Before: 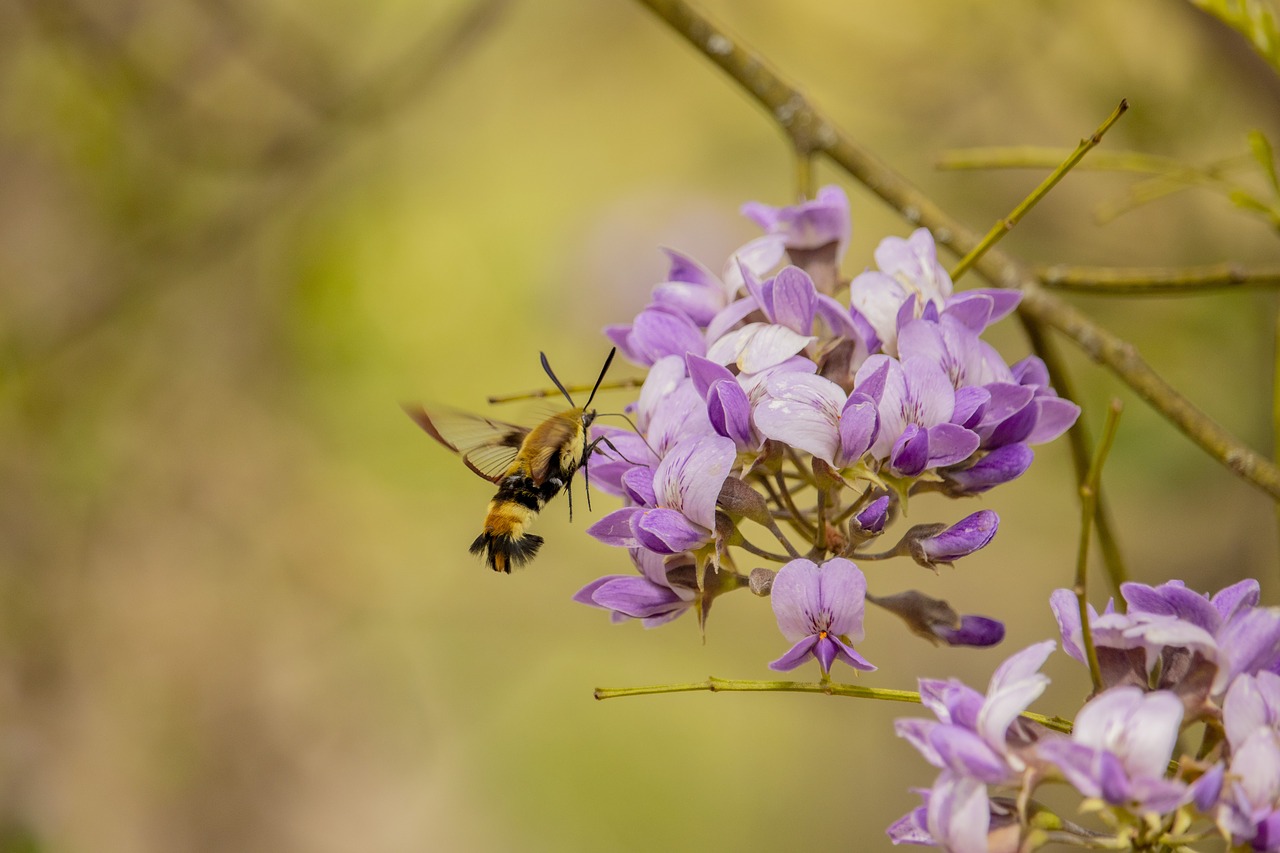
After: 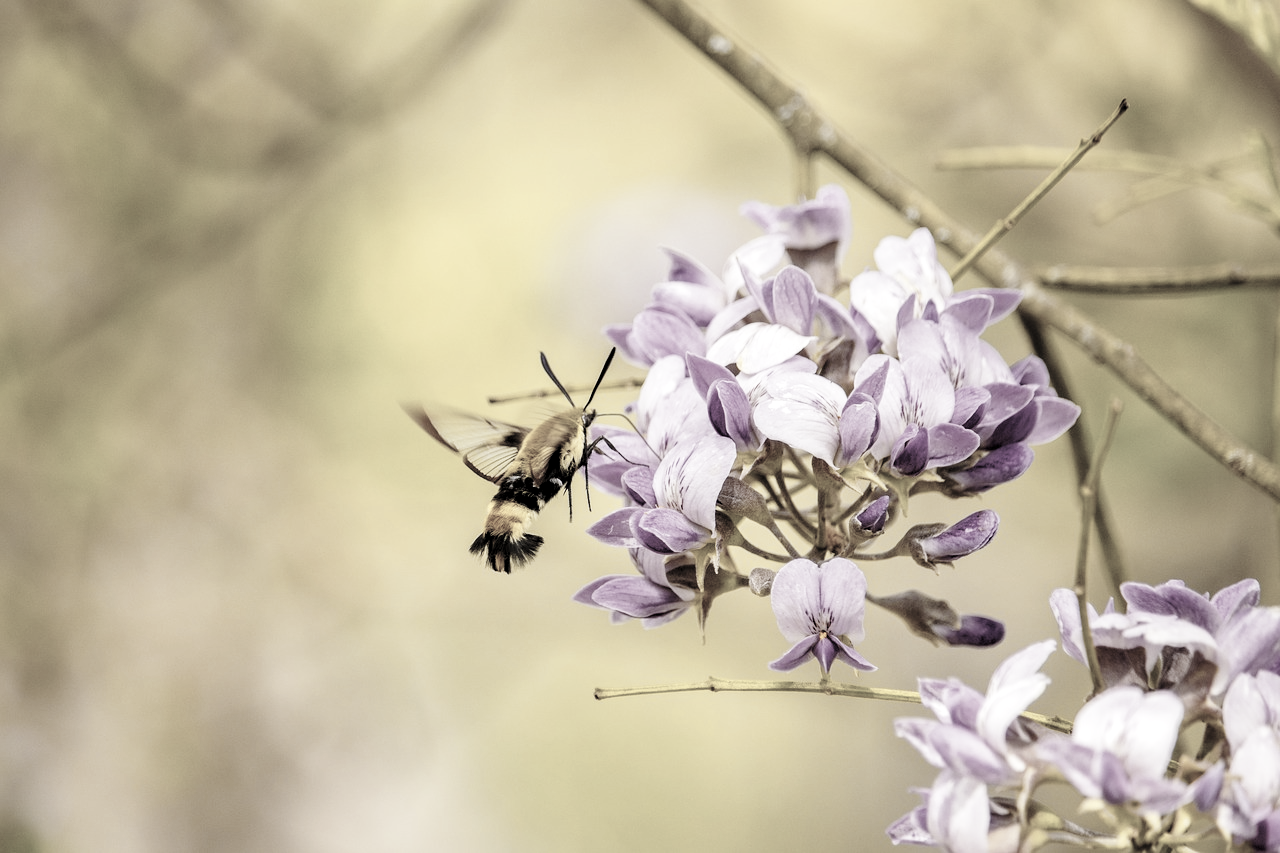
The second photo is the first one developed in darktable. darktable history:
color correction: highlights b* 0.041, saturation 0.205
levels: levels [0.031, 0.5, 0.969]
base curve: curves: ch0 [(0, 0) (0.028, 0.03) (0.121, 0.232) (0.46, 0.748) (0.859, 0.968) (1, 1)], preserve colors none
color balance rgb: perceptual saturation grading › global saturation 35.753%, perceptual saturation grading › shadows 35.783%, contrast 4.98%
